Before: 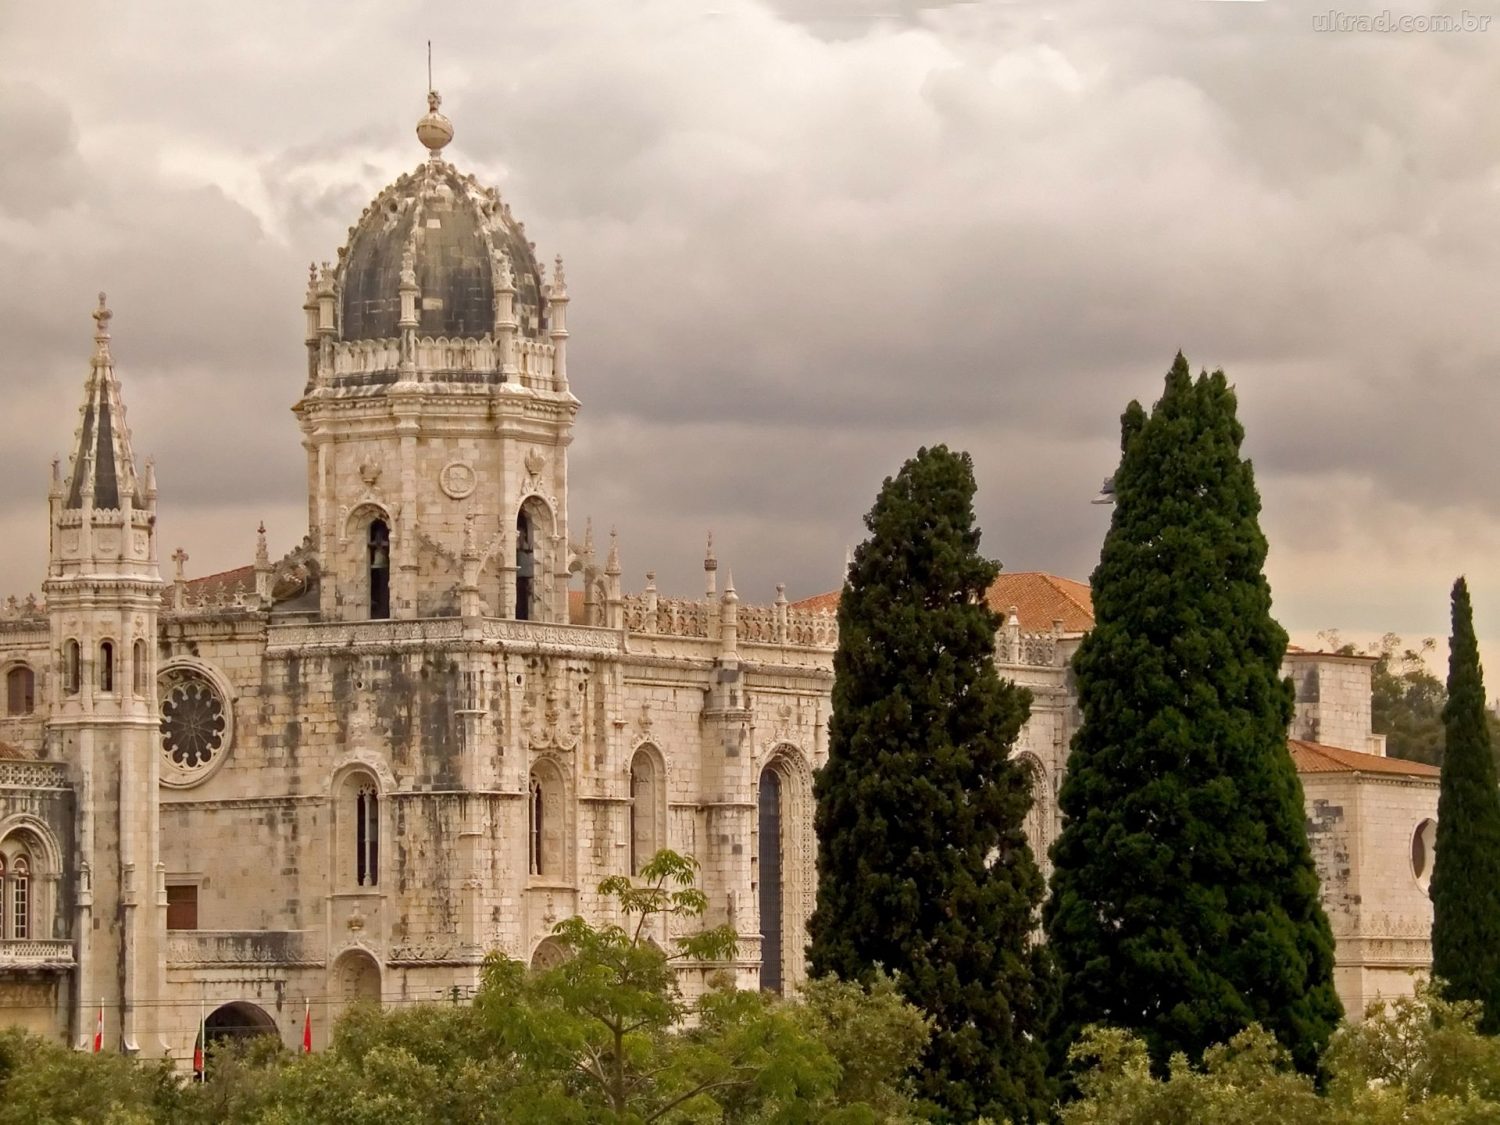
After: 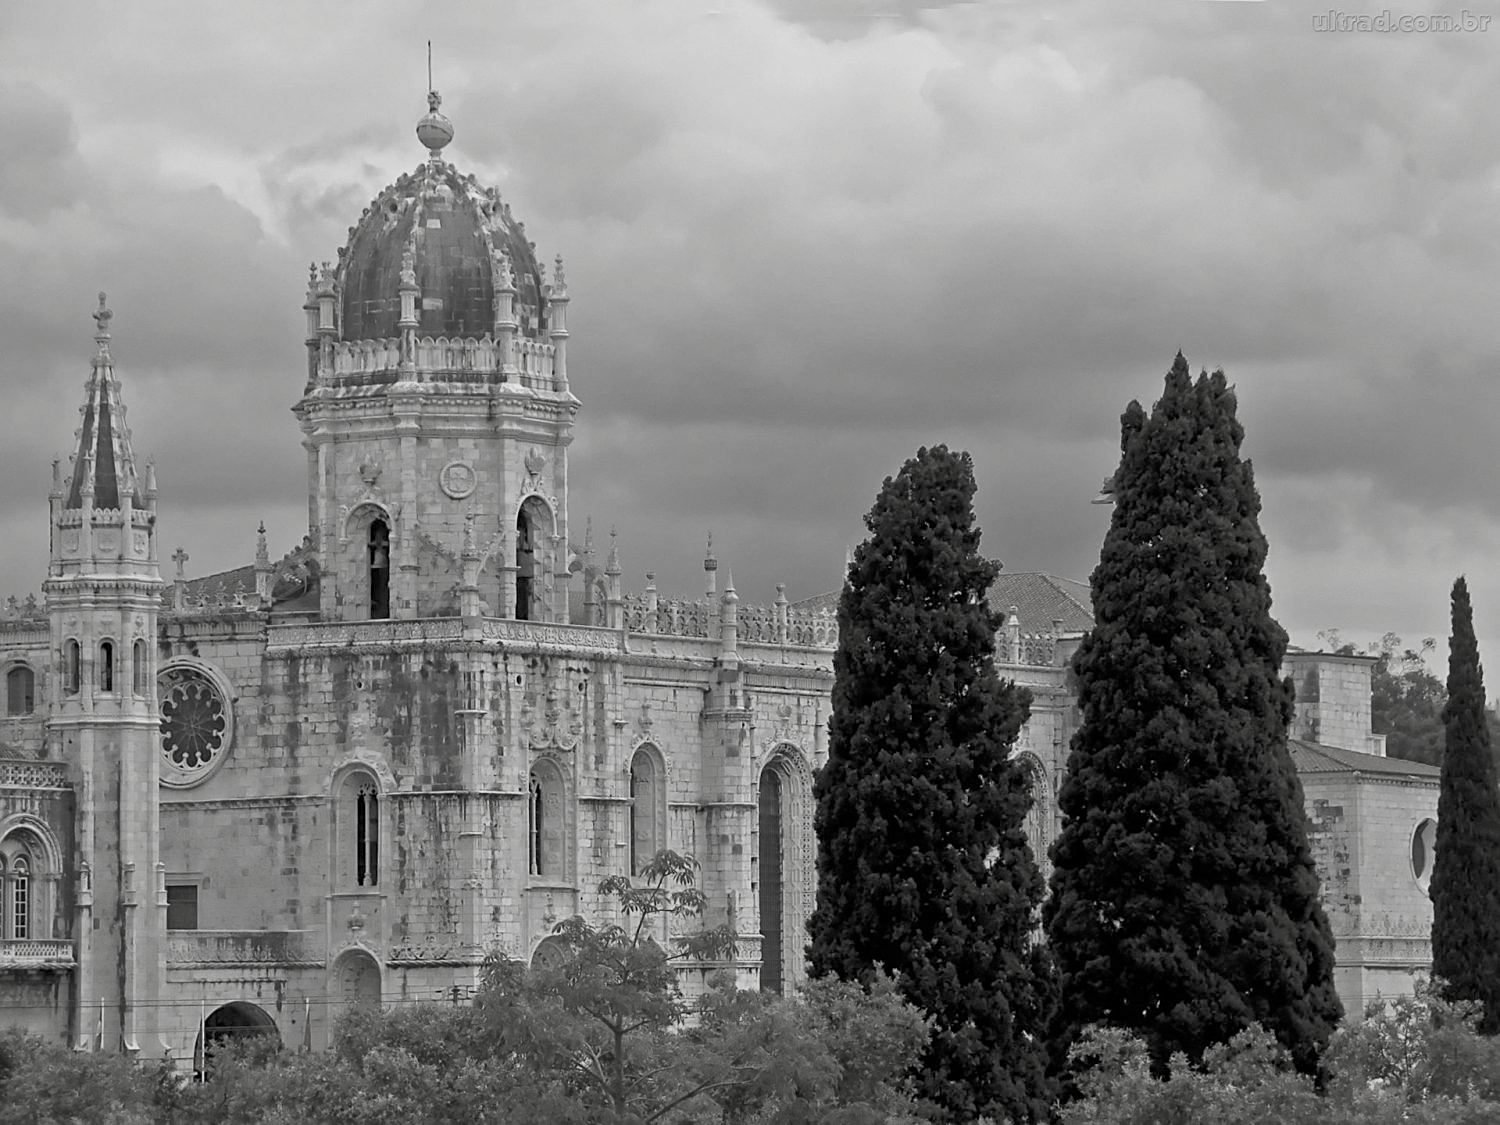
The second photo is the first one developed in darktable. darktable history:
exposure: exposure -0.312 EV, compensate exposure bias true, compensate highlight preservation false
sharpen: on, module defaults
contrast brightness saturation: saturation -0.984
tone curve: curves: ch0 [(0, 0) (0.003, 0.005) (0.011, 0.016) (0.025, 0.036) (0.044, 0.071) (0.069, 0.112) (0.1, 0.149) (0.136, 0.187) (0.177, 0.228) (0.224, 0.272) (0.277, 0.32) (0.335, 0.374) (0.399, 0.429) (0.468, 0.479) (0.543, 0.538) (0.623, 0.609) (0.709, 0.697) (0.801, 0.789) (0.898, 0.876) (1, 1)], color space Lab, linked channels, preserve colors none
